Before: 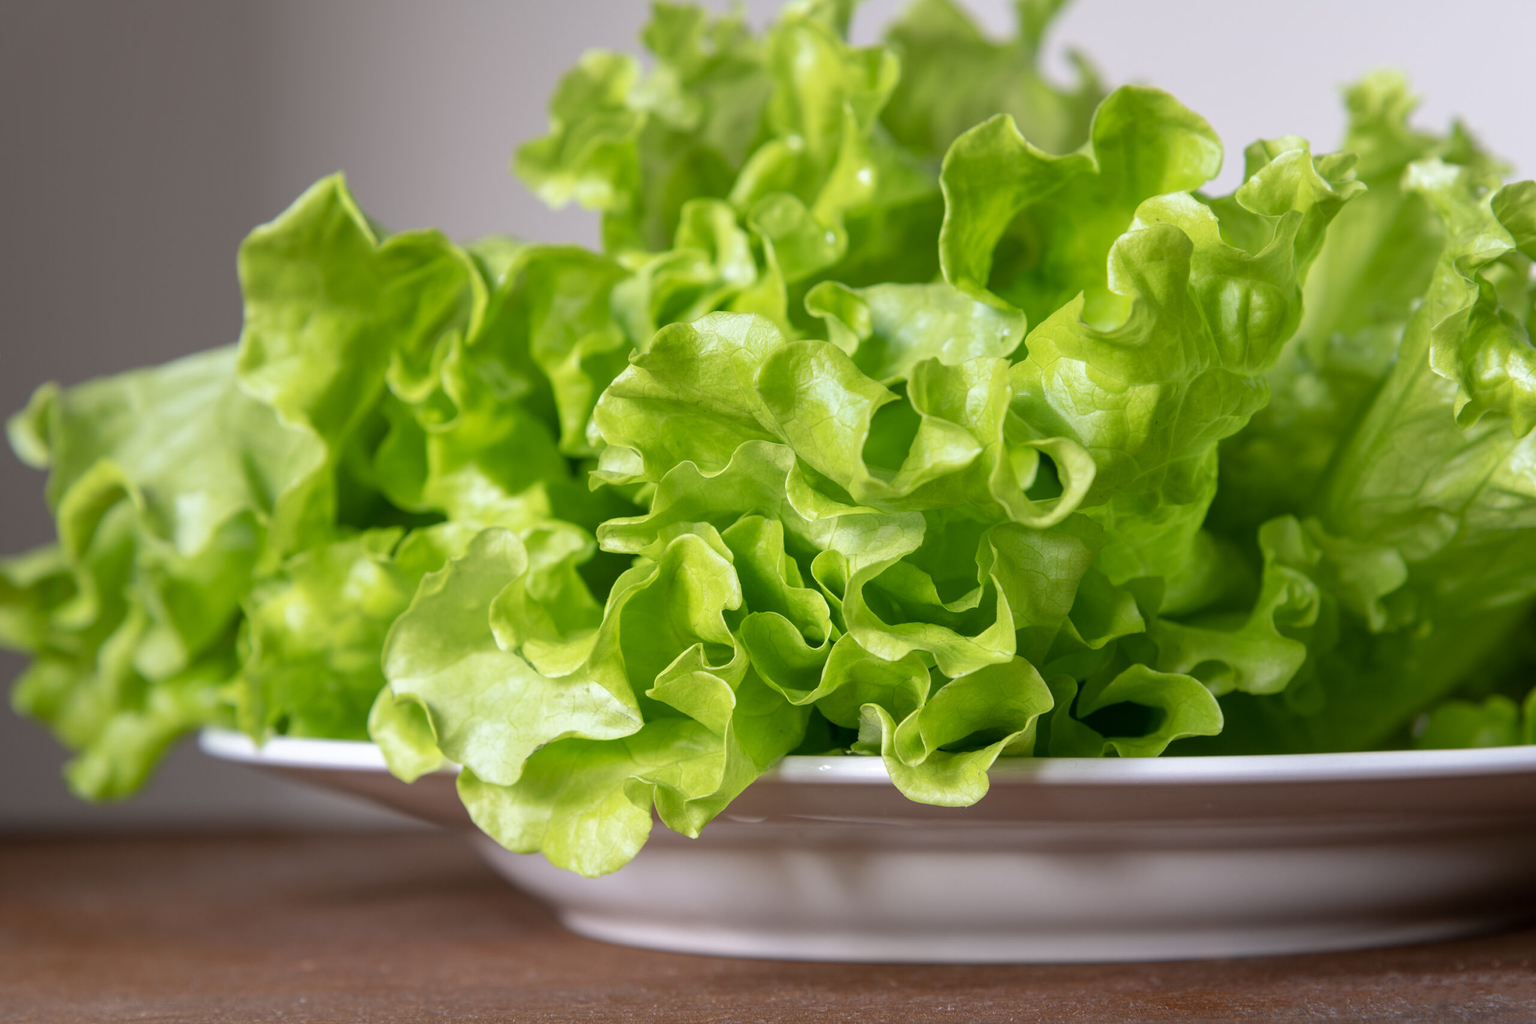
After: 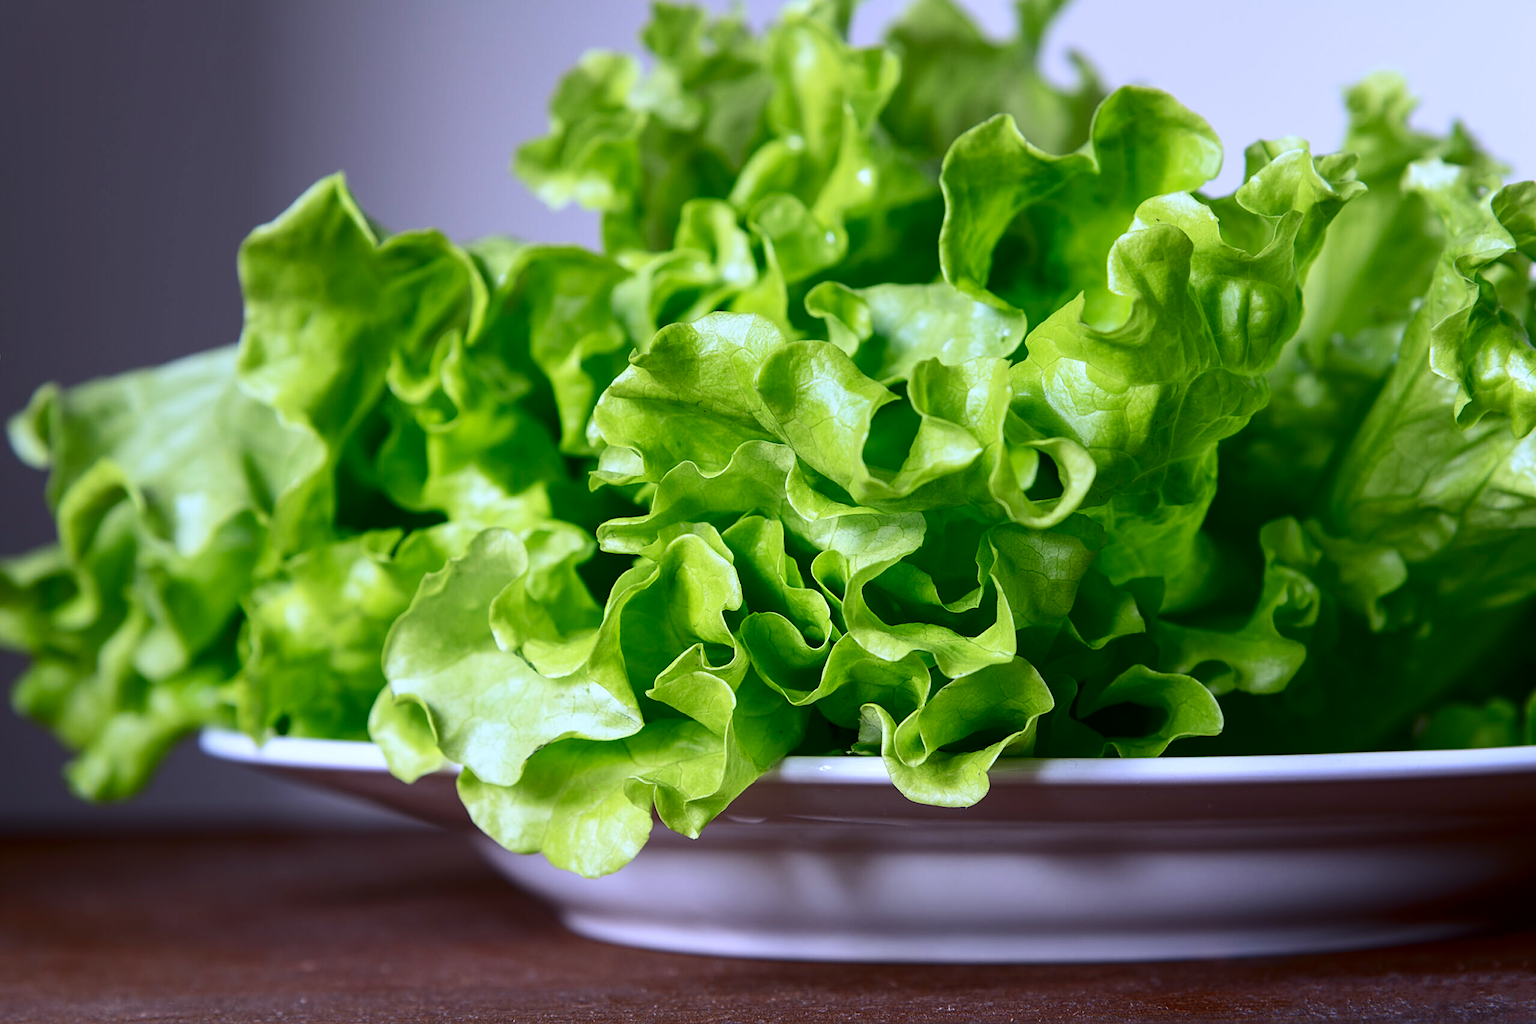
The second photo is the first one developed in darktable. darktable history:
color calibration: illuminant as shot in camera, x 0.377, y 0.392, temperature 4169.3 K, saturation algorithm version 1 (2020)
sharpen: on, module defaults
contrast brightness saturation: contrast 0.22, brightness -0.19, saturation 0.24
